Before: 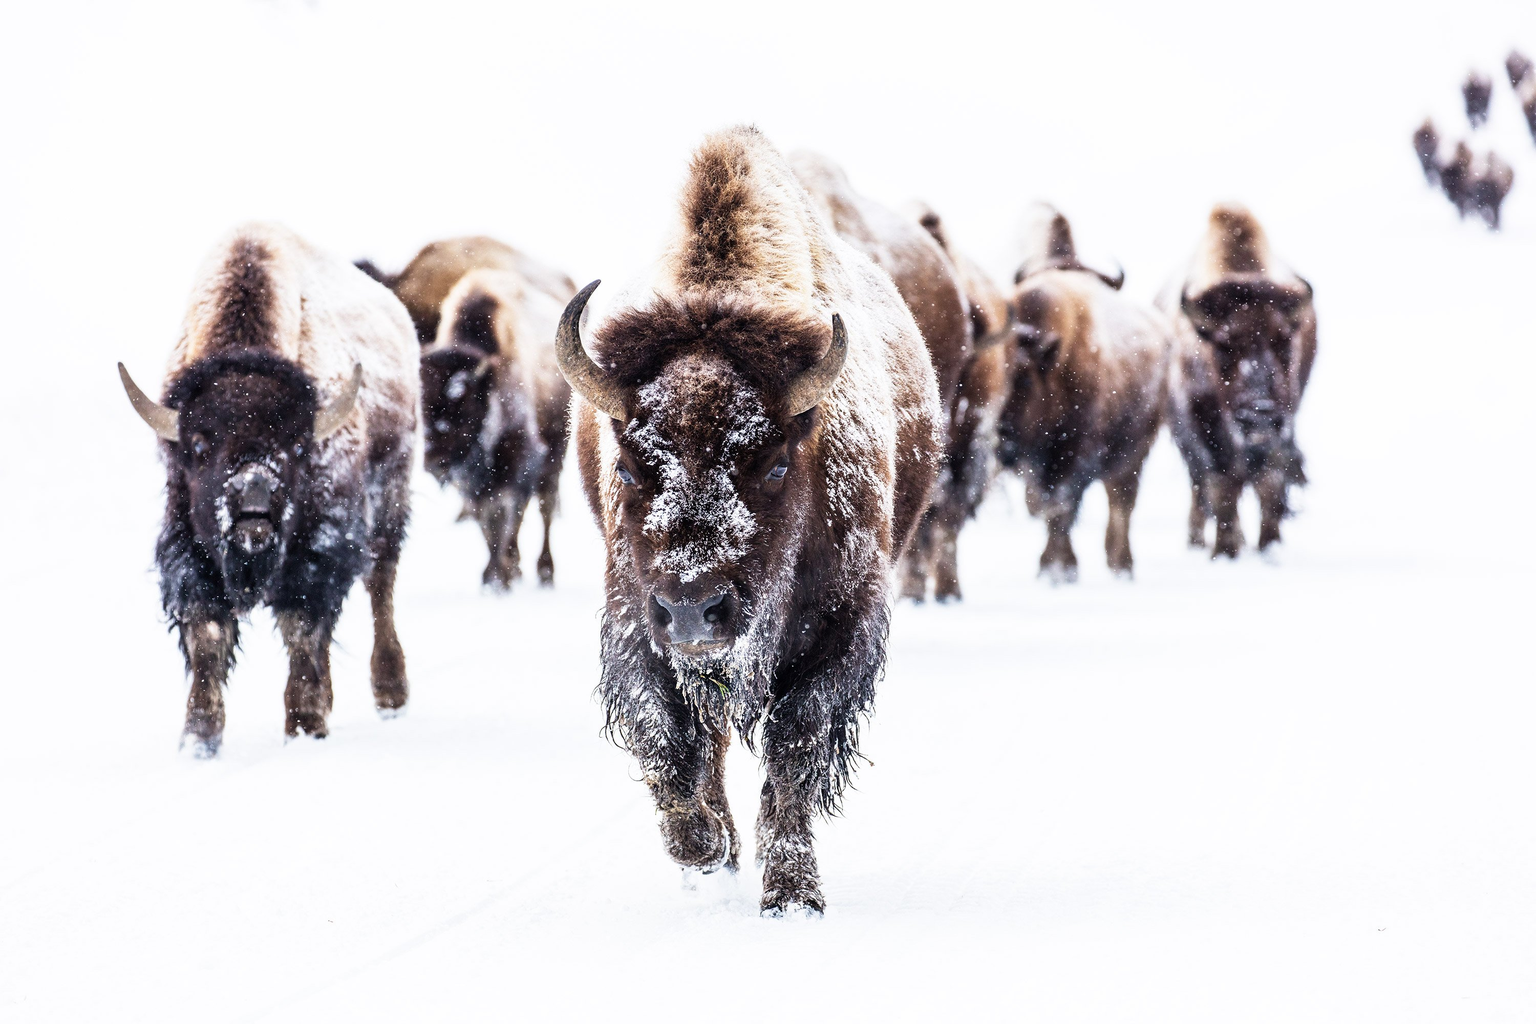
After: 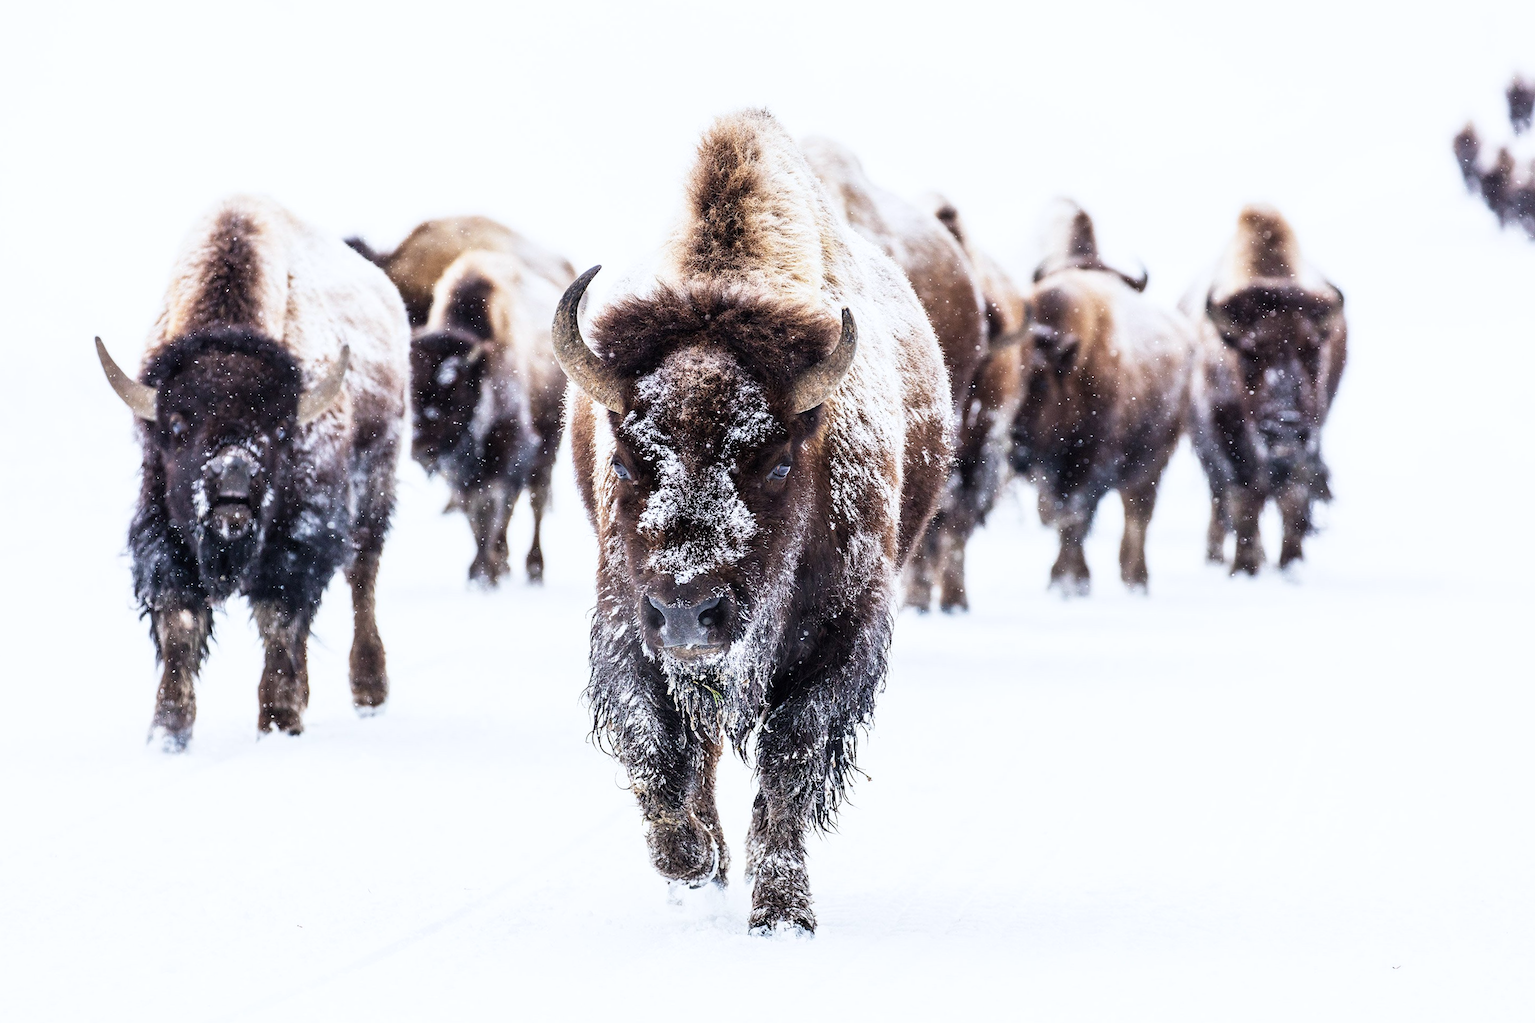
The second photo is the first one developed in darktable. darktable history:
white balance: red 0.988, blue 1.017
exposure: compensate highlight preservation false
crop and rotate: angle -1.69°
